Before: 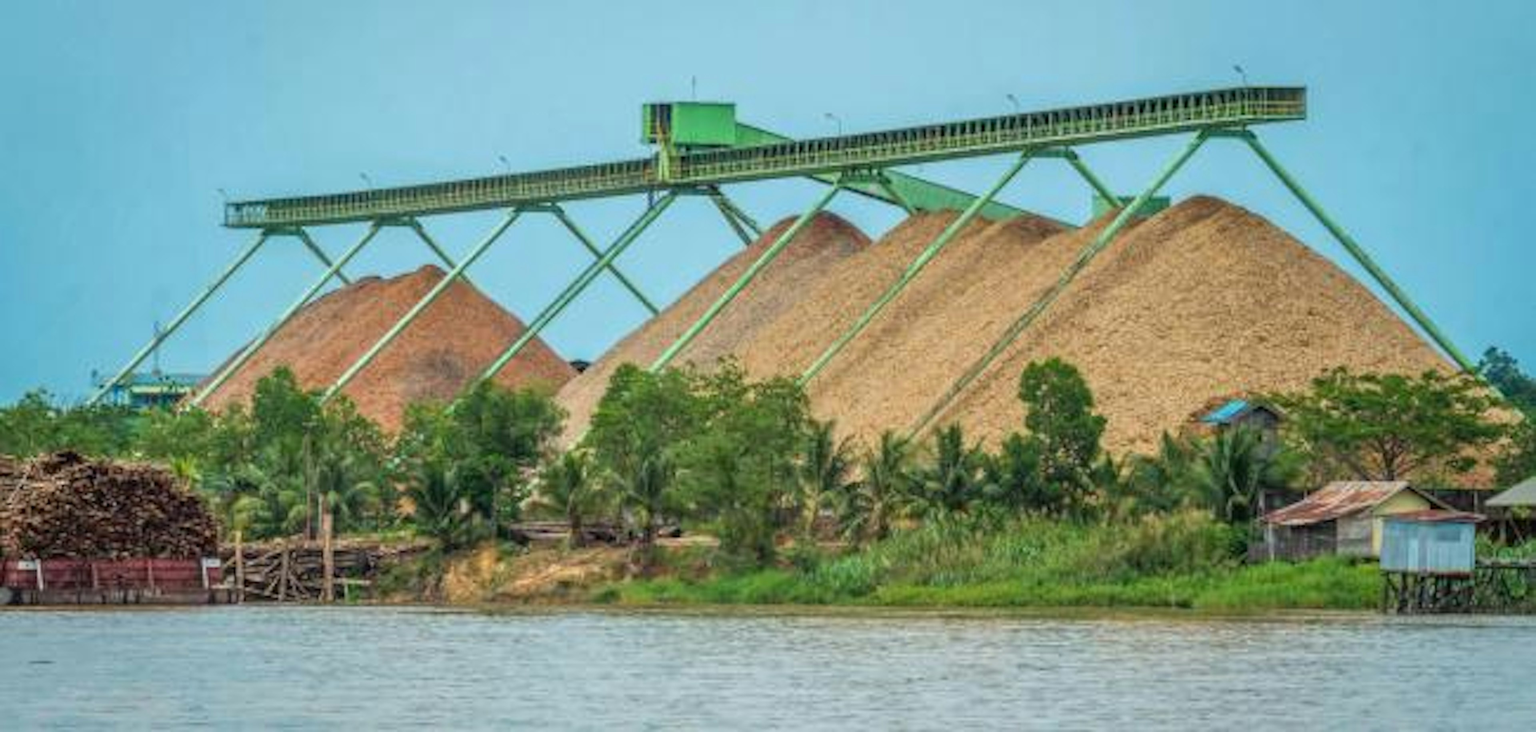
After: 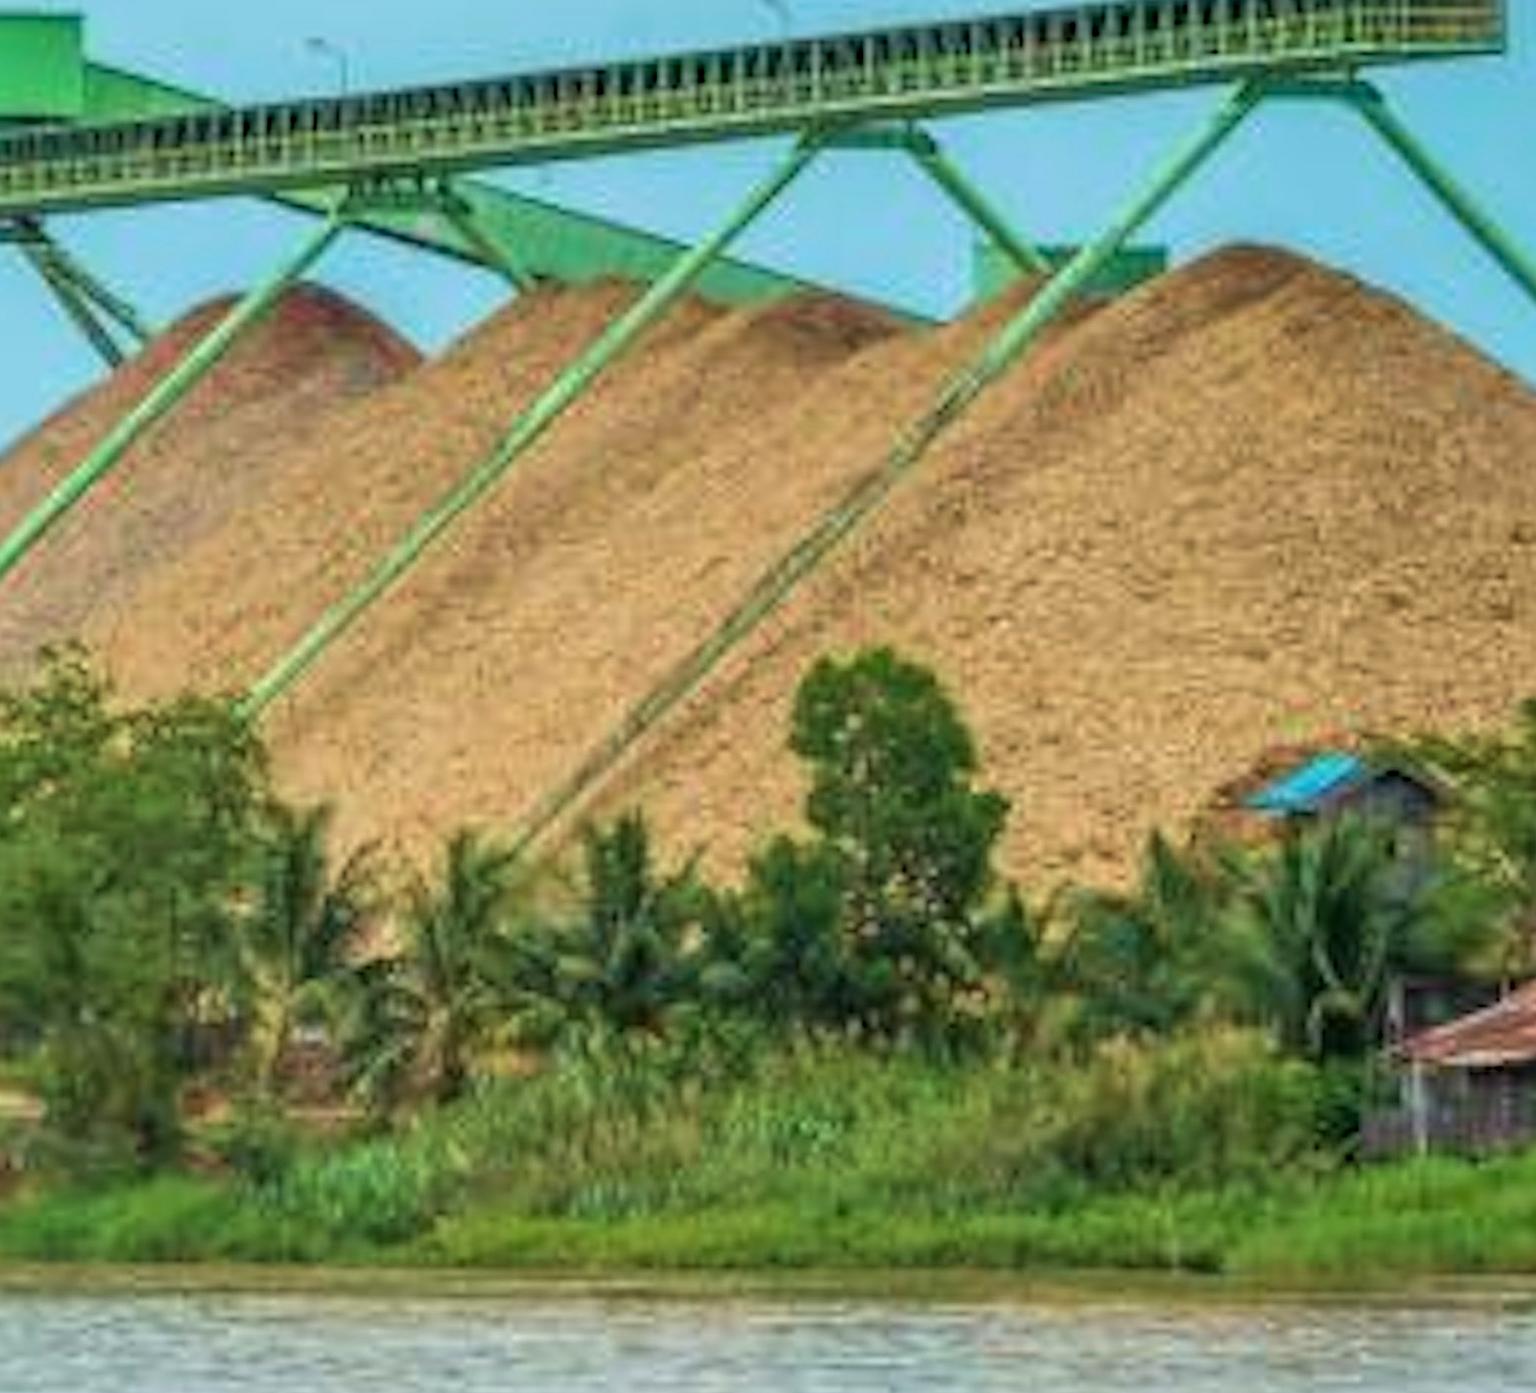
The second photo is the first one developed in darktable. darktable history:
crop: left 45.721%, top 13.393%, right 14.118%, bottom 10.01%
velvia: on, module defaults
sharpen: on, module defaults
